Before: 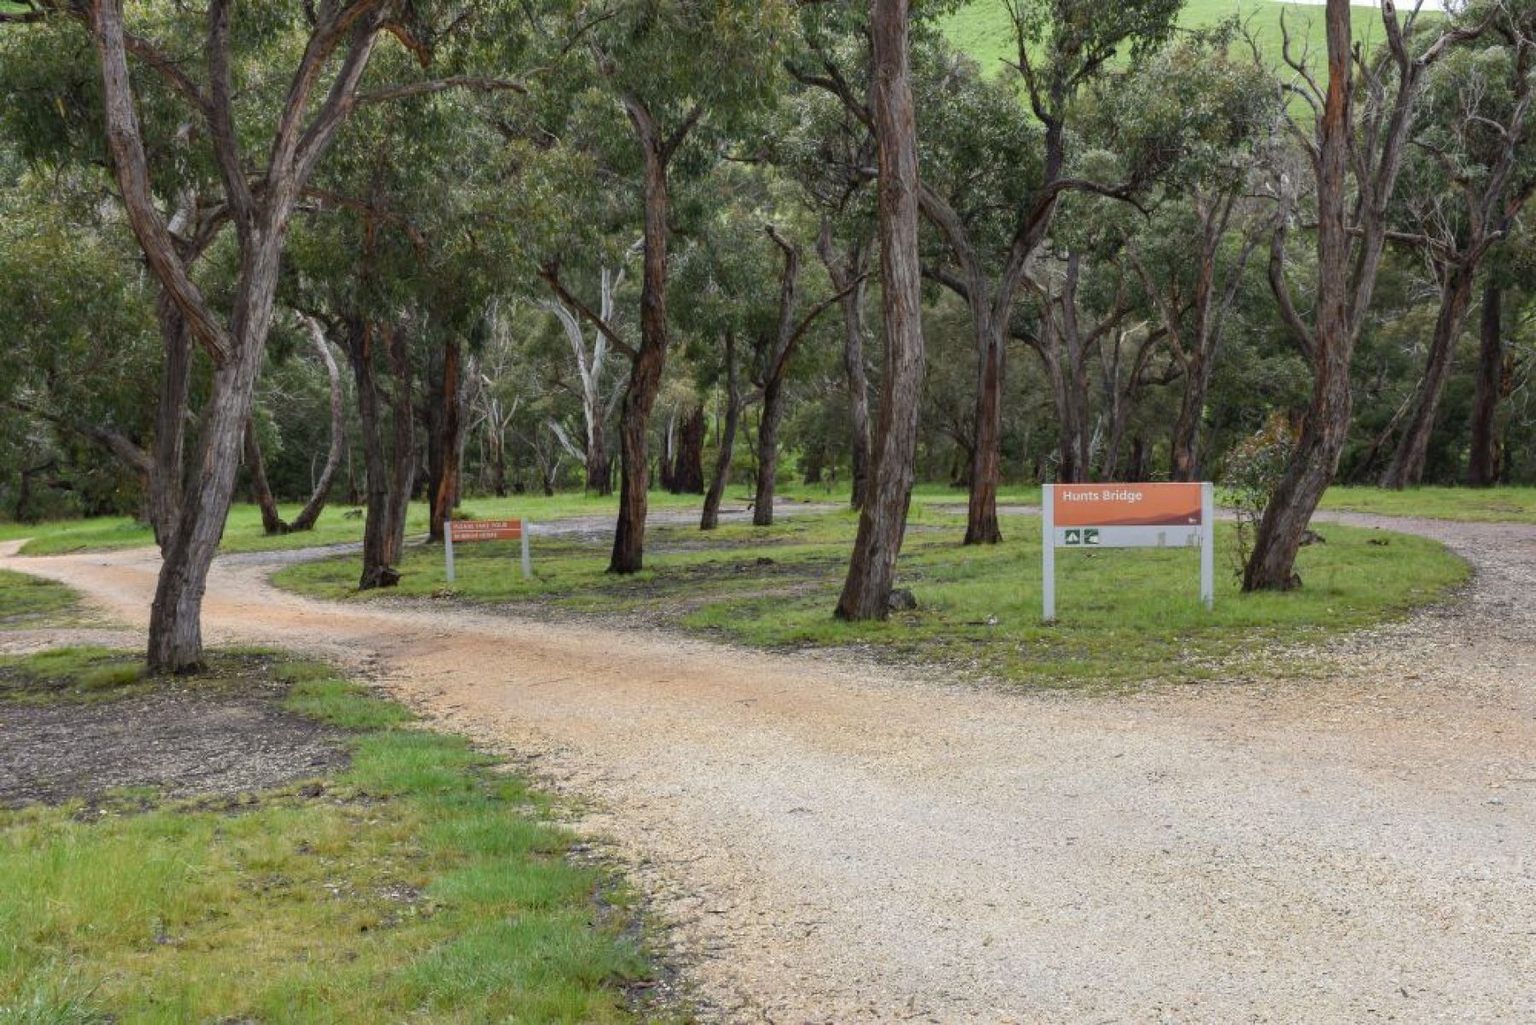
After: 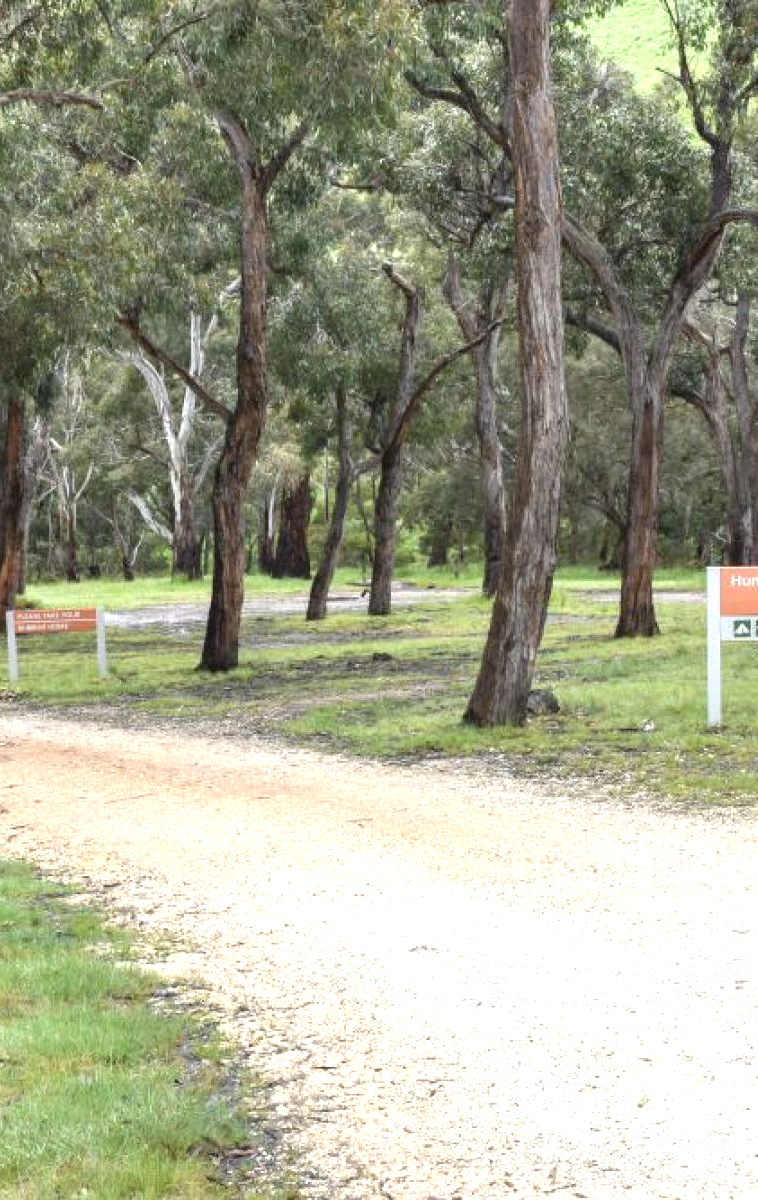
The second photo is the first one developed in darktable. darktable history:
color correction: saturation 0.8
crop: left 28.583%, right 29.231%
exposure: black level correction 0, exposure 1.1 EV, compensate highlight preservation false
